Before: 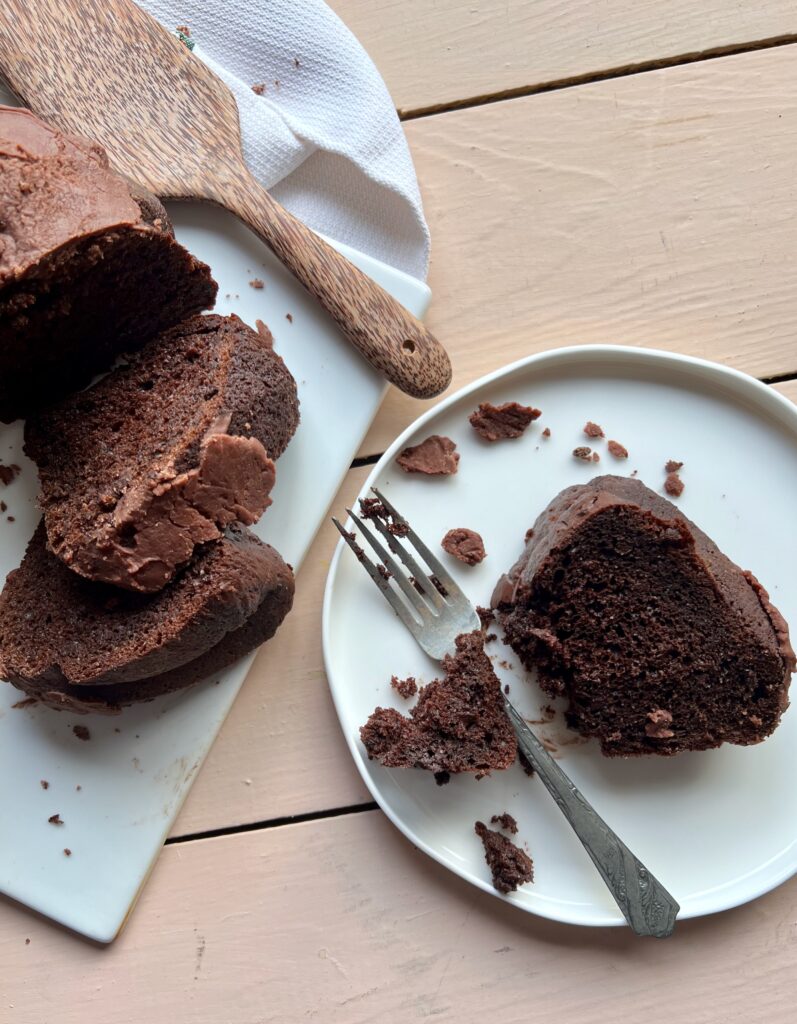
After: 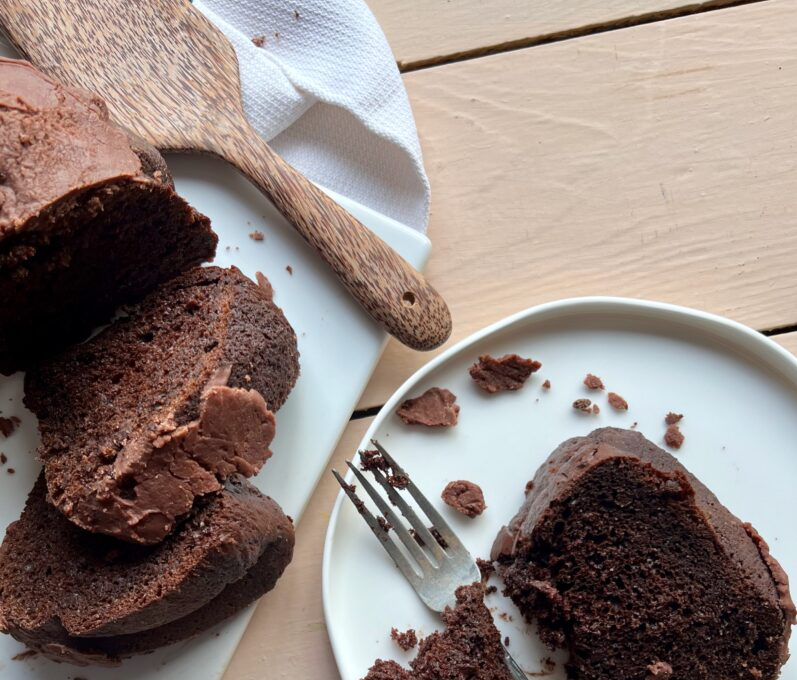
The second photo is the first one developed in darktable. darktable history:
crop and rotate: top 4.759%, bottom 28.81%
